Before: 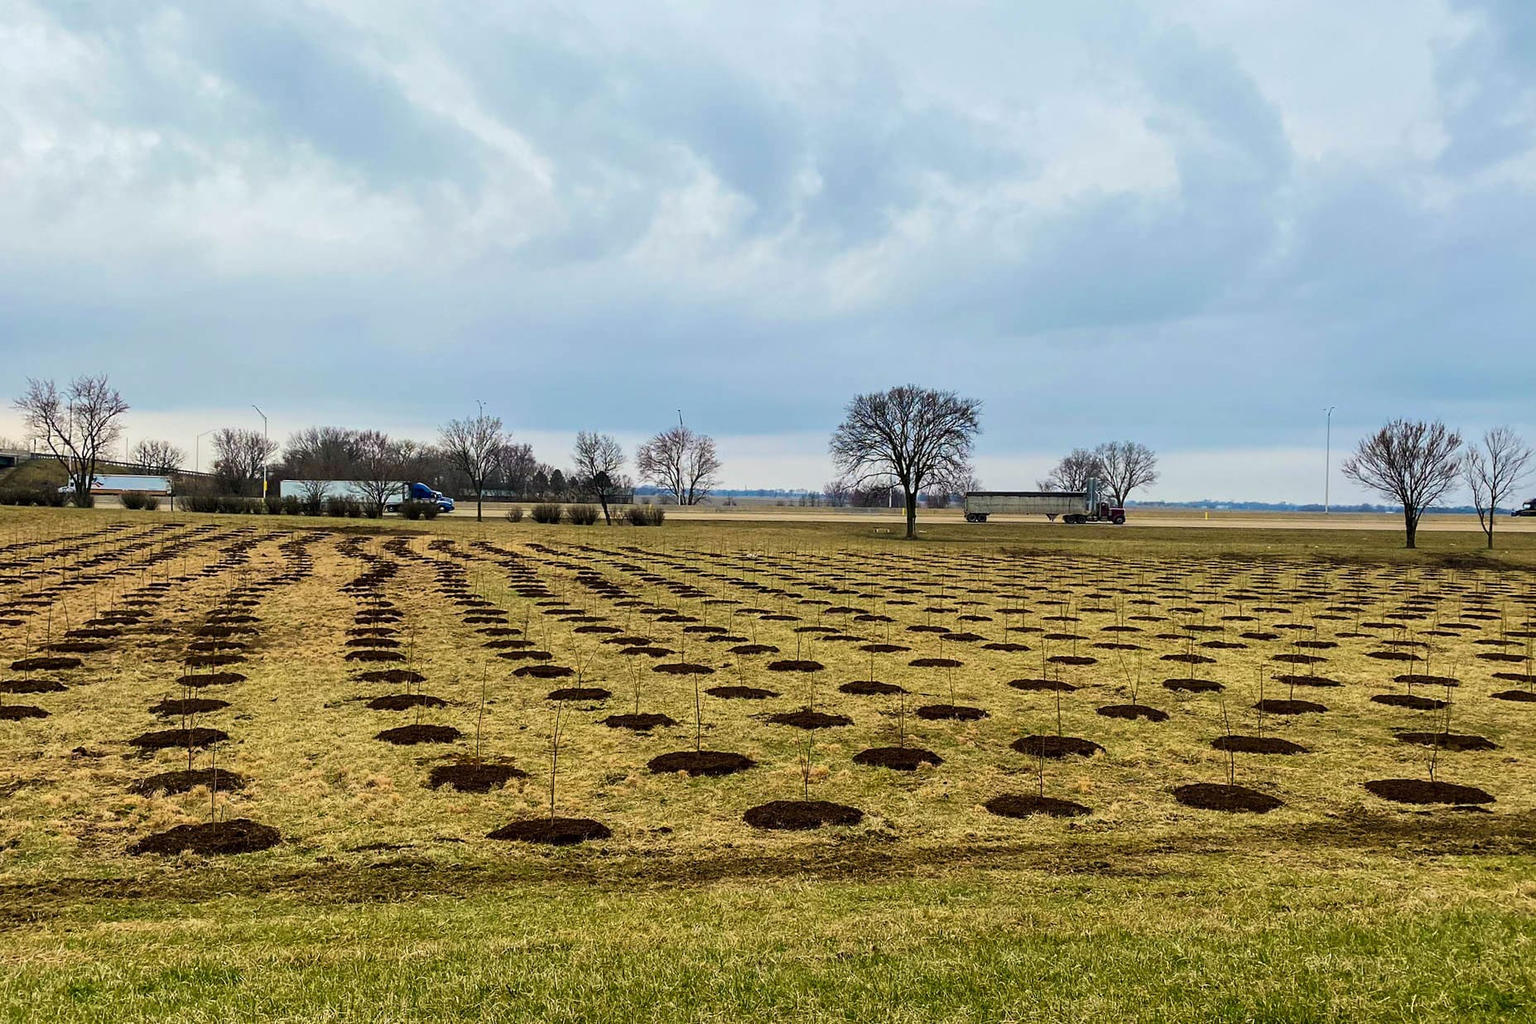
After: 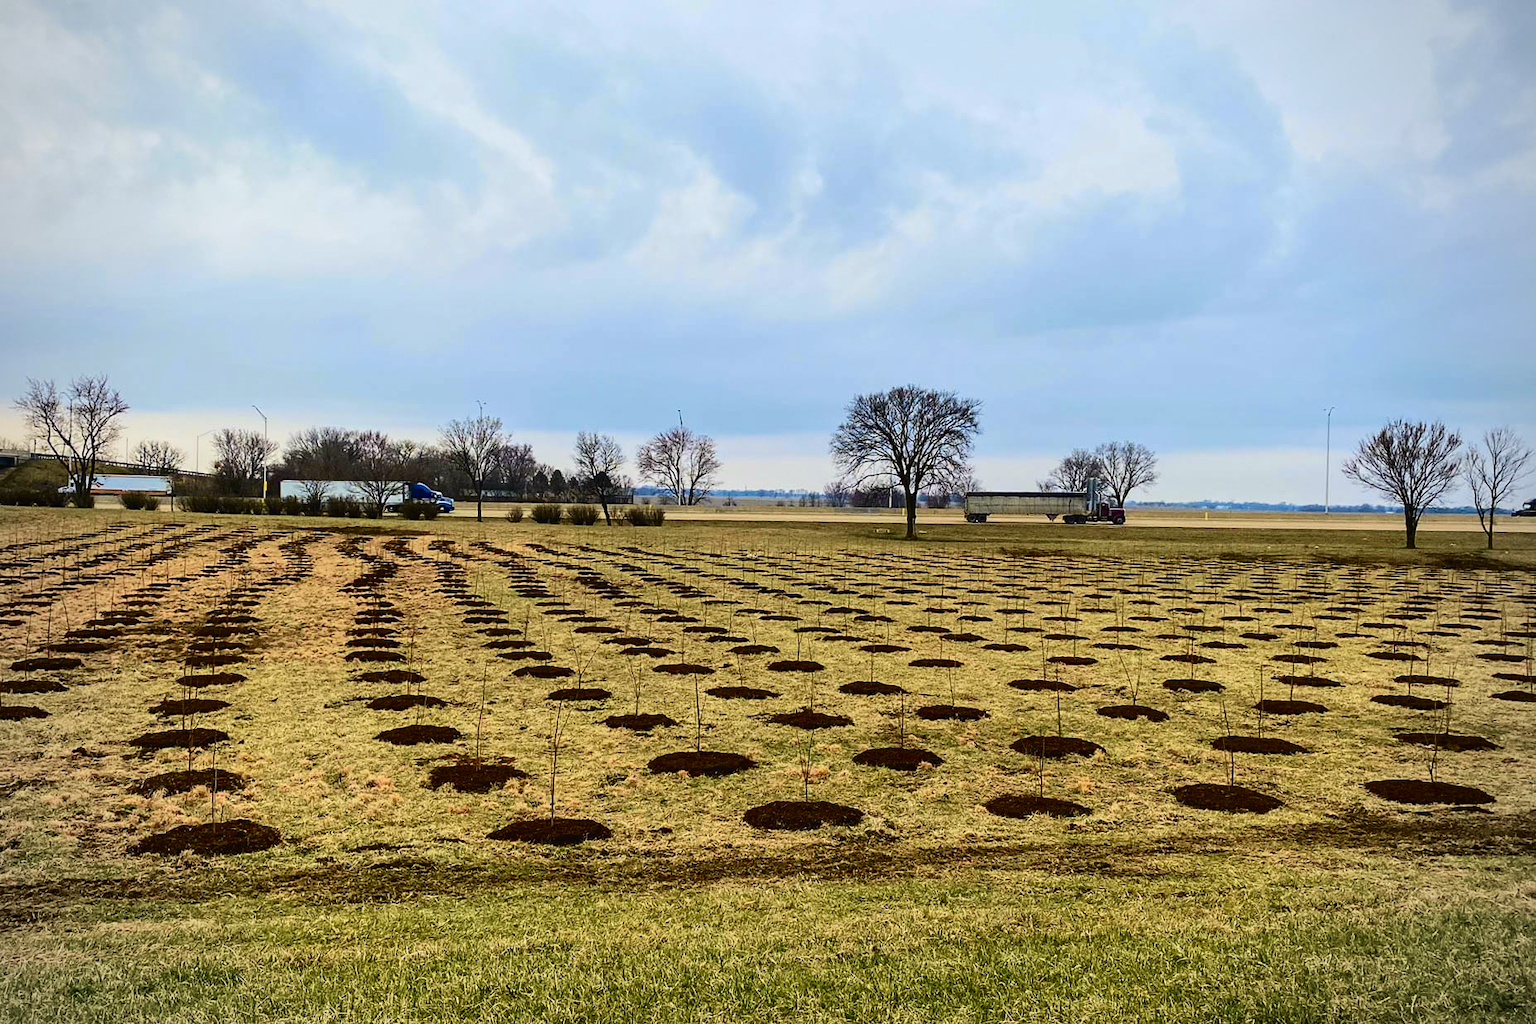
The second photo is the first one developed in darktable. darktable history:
tone curve: curves: ch0 [(0, 0.021) (0.049, 0.044) (0.158, 0.113) (0.351, 0.331) (0.485, 0.505) (0.656, 0.696) (0.868, 0.887) (1, 0.969)]; ch1 [(0, 0) (0.322, 0.328) (0.434, 0.438) (0.473, 0.477) (0.502, 0.503) (0.522, 0.526) (0.564, 0.591) (0.602, 0.632) (0.677, 0.701) (0.859, 0.885) (1, 1)]; ch2 [(0, 0) (0.33, 0.301) (0.452, 0.434) (0.502, 0.505) (0.535, 0.554) (0.565, 0.598) (0.618, 0.629) (1, 1)], color space Lab, independent channels, preserve colors none
white balance: emerald 1
vignetting: fall-off radius 60.92%
